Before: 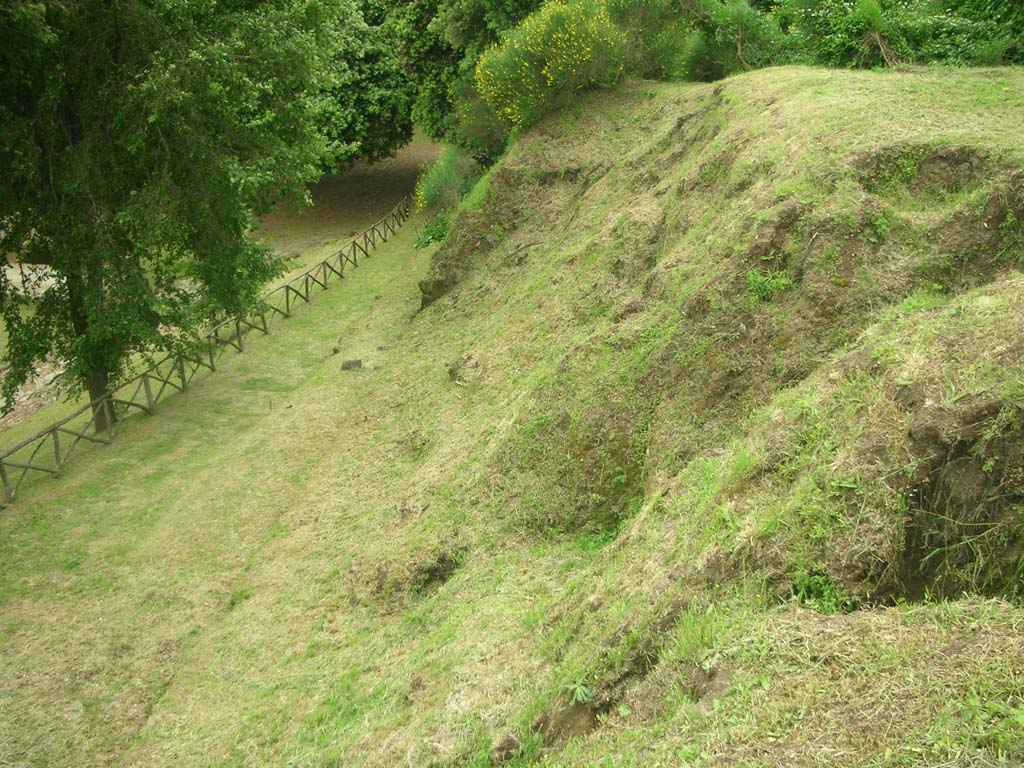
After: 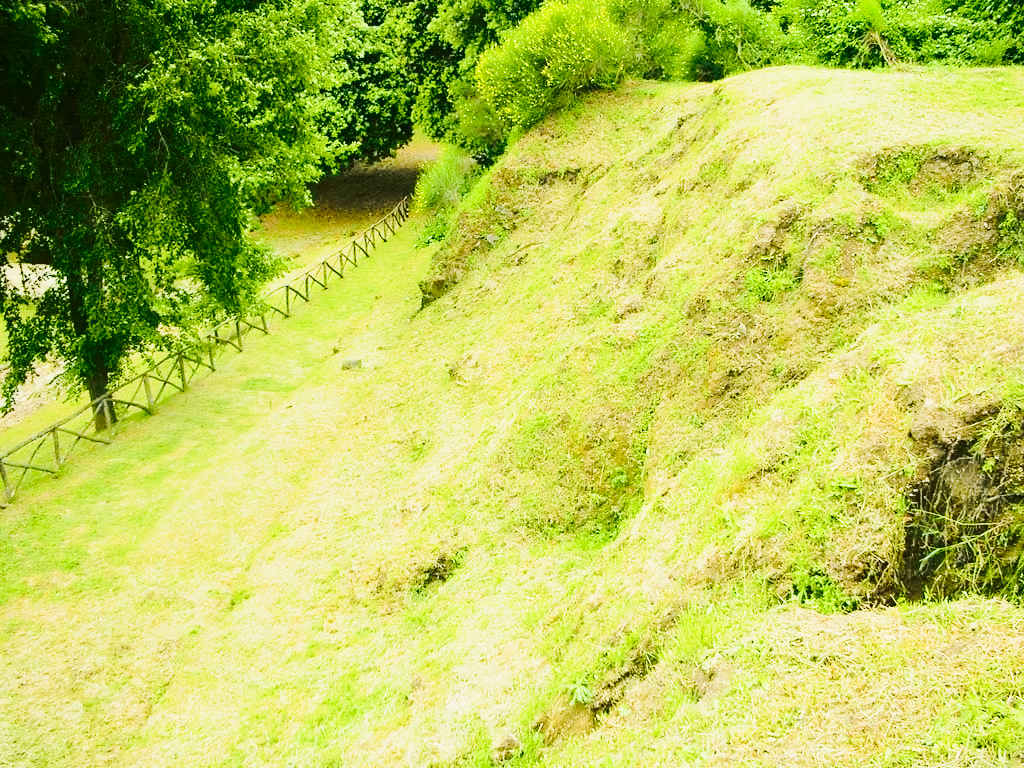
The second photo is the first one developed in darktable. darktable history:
base curve: curves: ch0 [(0, 0) (0.028, 0.03) (0.121, 0.232) (0.46, 0.748) (0.859, 0.968) (1, 1)], preserve colors none
tone curve: curves: ch0 [(0, 0.011) (0.104, 0.085) (0.236, 0.234) (0.398, 0.507) (0.472, 0.62) (0.641, 0.773) (0.835, 0.883) (1, 0.961)]; ch1 [(0, 0) (0.353, 0.344) (0.43, 0.401) (0.479, 0.476) (0.502, 0.504) (0.54, 0.542) (0.602, 0.613) (0.638, 0.668) (0.693, 0.727) (1, 1)]; ch2 [(0, 0) (0.34, 0.314) (0.434, 0.43) (0.5, 0.506) (0.528, 0.534) (0.55, 0.567) (0.595, 0.613) (0.644, 0.729) (1, 1)], color space Lab, independent channels, preserve colors none
tone equalizer: -8 EV -0.417 EV, -7 EV -0.389 EV, -6 EV -0.333 EV, -5 EV -0.222 EV, -3 EV 0.222 EV, -2 EV 0.333 EV, -1 EV 0.389 EV, +0 EV 0.417 EV, edges refinement/feathering 500, mask exposure compensation -1.57 EV, preserve details no
contrast equalizer: y [[0.5 ×4, 0.524, 0.59], [0.5 ×6], [0.5 ×6], [0, 0, 0, 0.01, 0.045, 0.012], [0, 0, 0, 0.044, 0.195, 0.131]]
